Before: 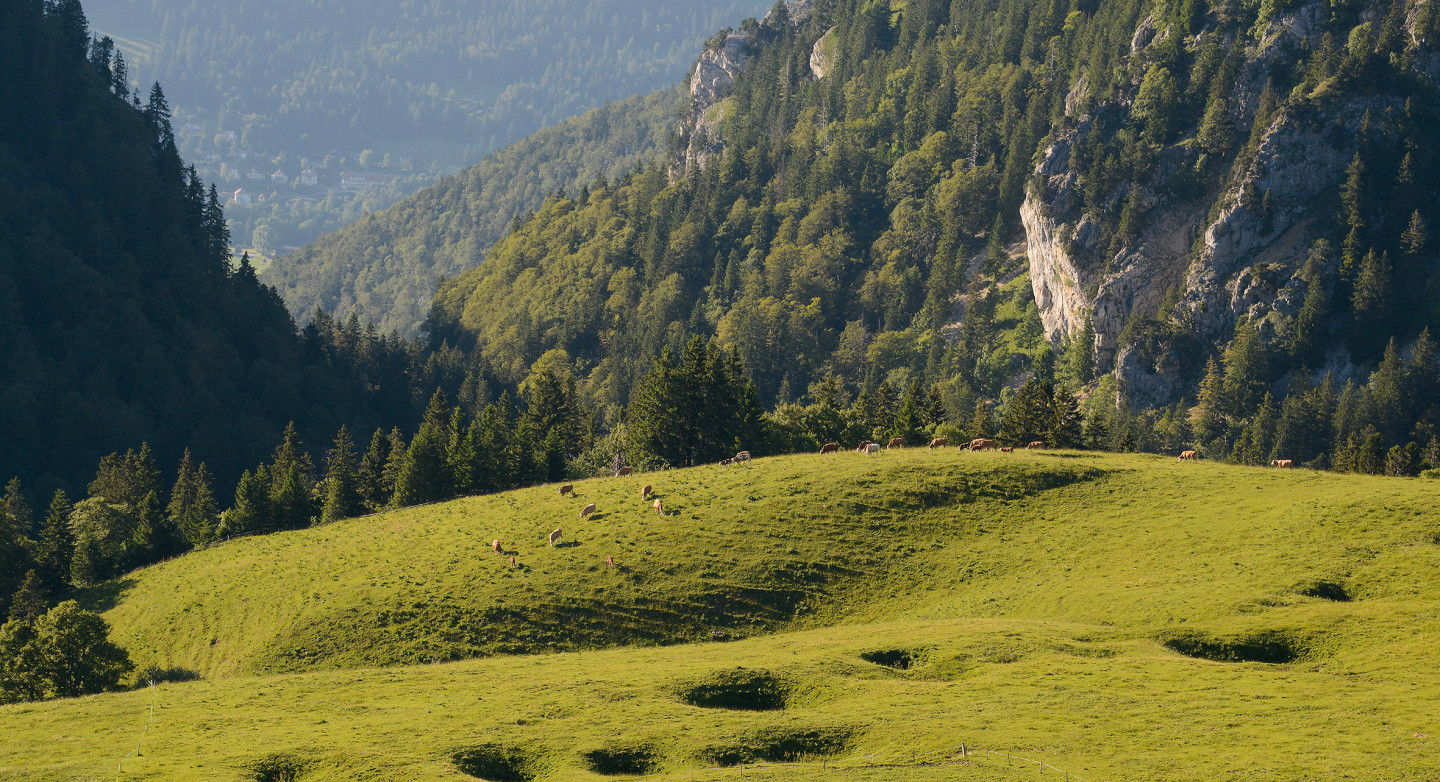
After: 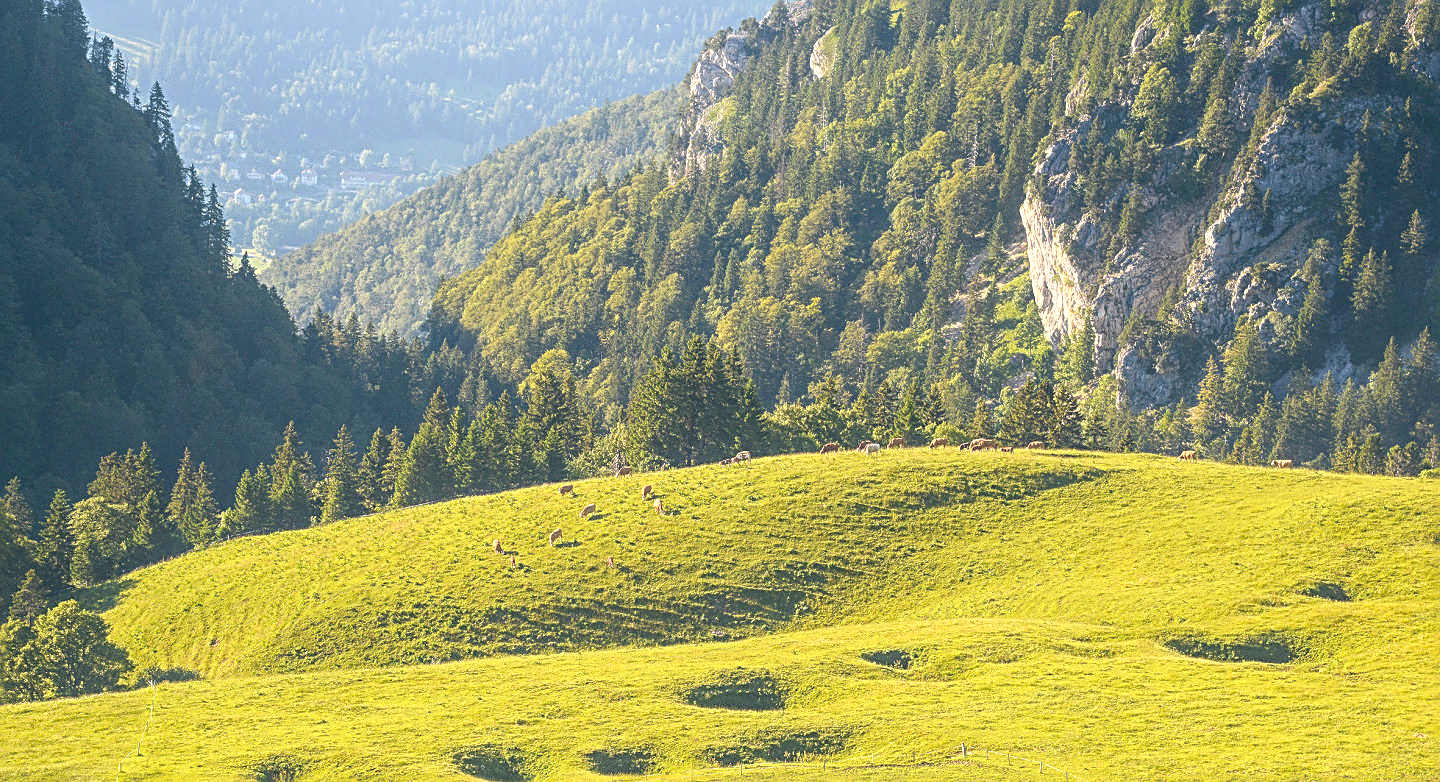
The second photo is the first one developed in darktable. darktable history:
sharpen: radius 2.584, amount 0.688
exposure: black level correction 0, exposure 1.1 EV, compensate highlight preservation false
local contrast: highlights 73%, shadows 15%, midtone range 0.197
